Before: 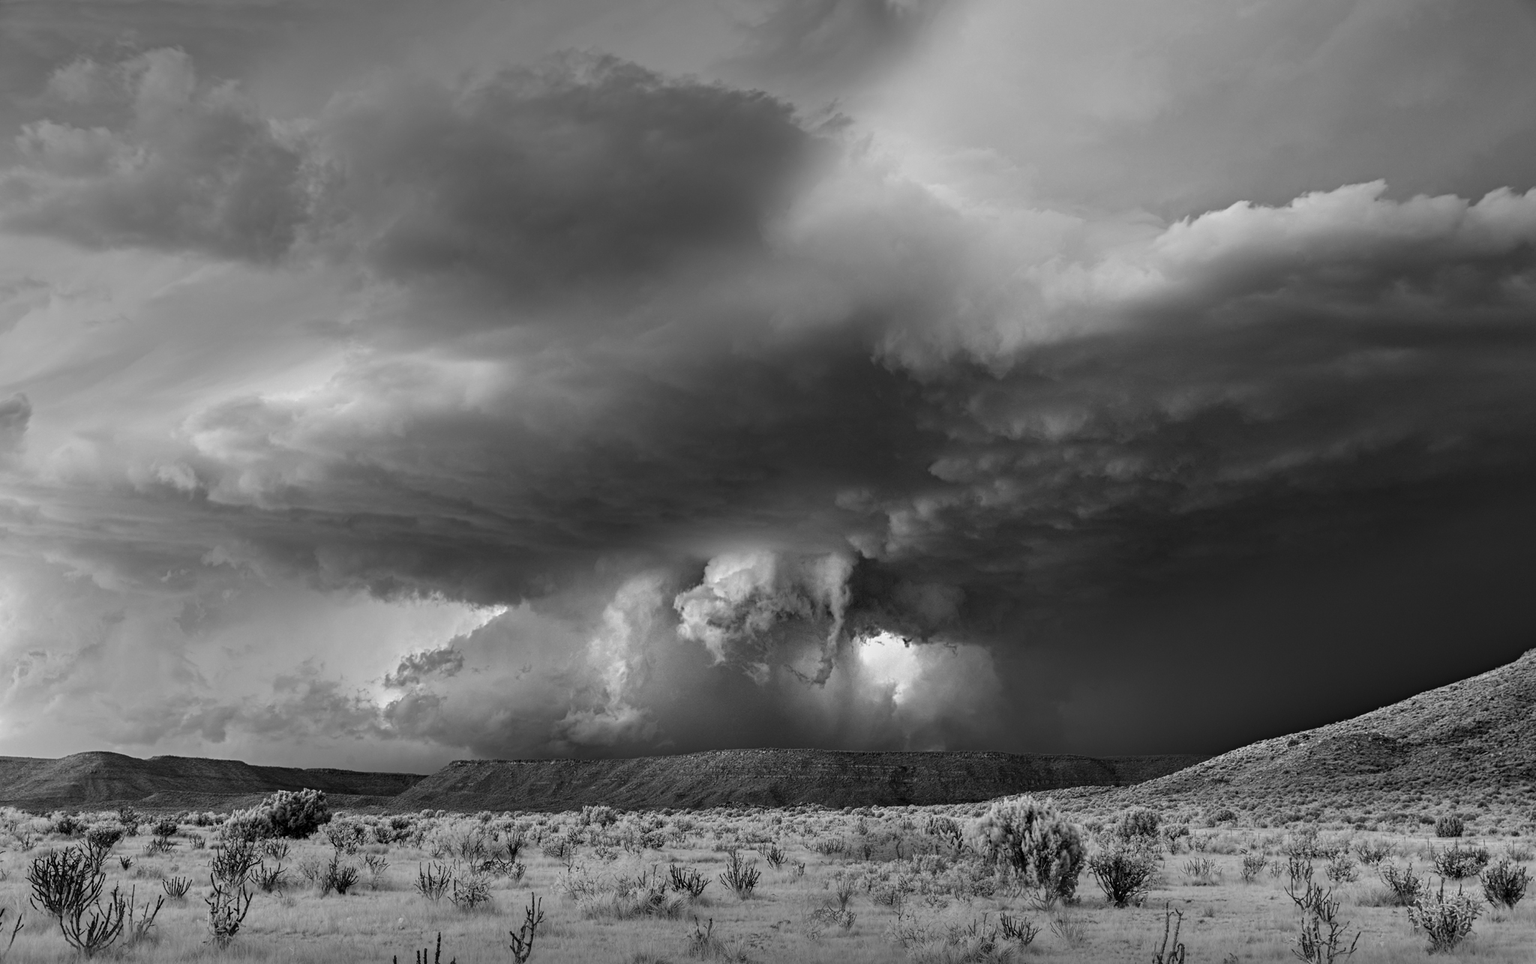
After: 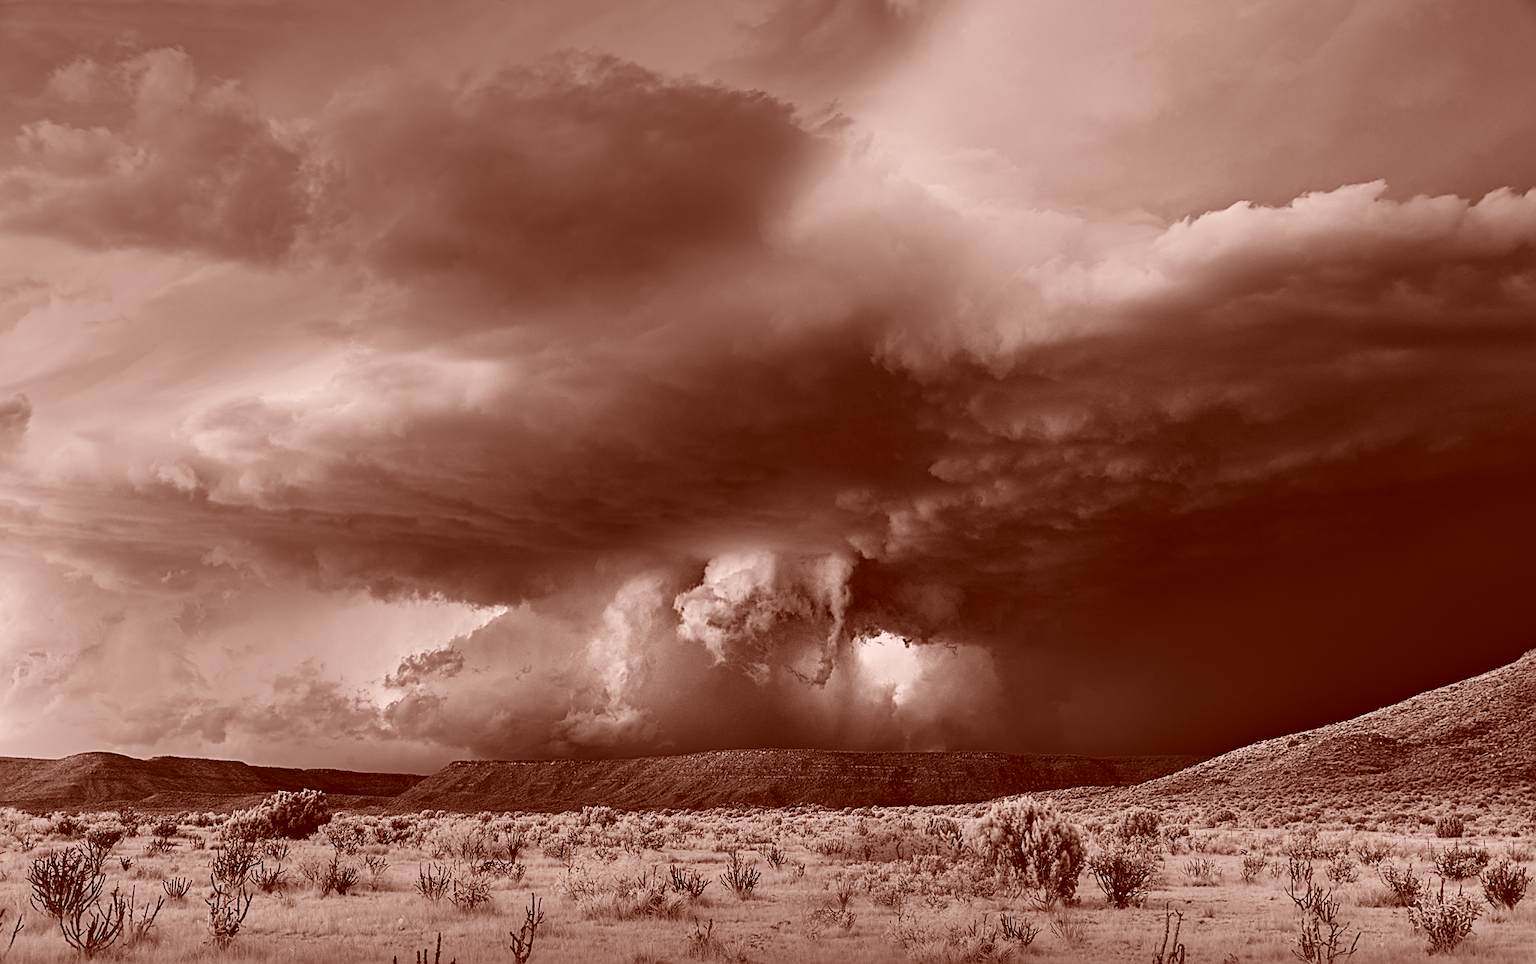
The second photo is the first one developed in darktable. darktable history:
tone curve: curves: ch0 [(0, 0.084) (0.155, 0.169) (0.46, 0.466) (0.751, 0.788) (1, 0.961)]; ch1 [(0, 0) (0.43, 0.408) (0.476, 0.469) (0.505, 0.503) (0.553, 0.563) (0.592, 0.581) (0.631, 0.625) (1, 1)]; ch2 [(0, 0) (0.505, 0.495) (0.55, 0.557) (0.583, 0.573) (1, 1)], color space Lab, independent channels, preserve colors none
color correction: highlights a* 9.03, highlights b* 8.71, shadows a* 40, shadows b* 40, saturation 0.8
sharpen: on, module defaults
